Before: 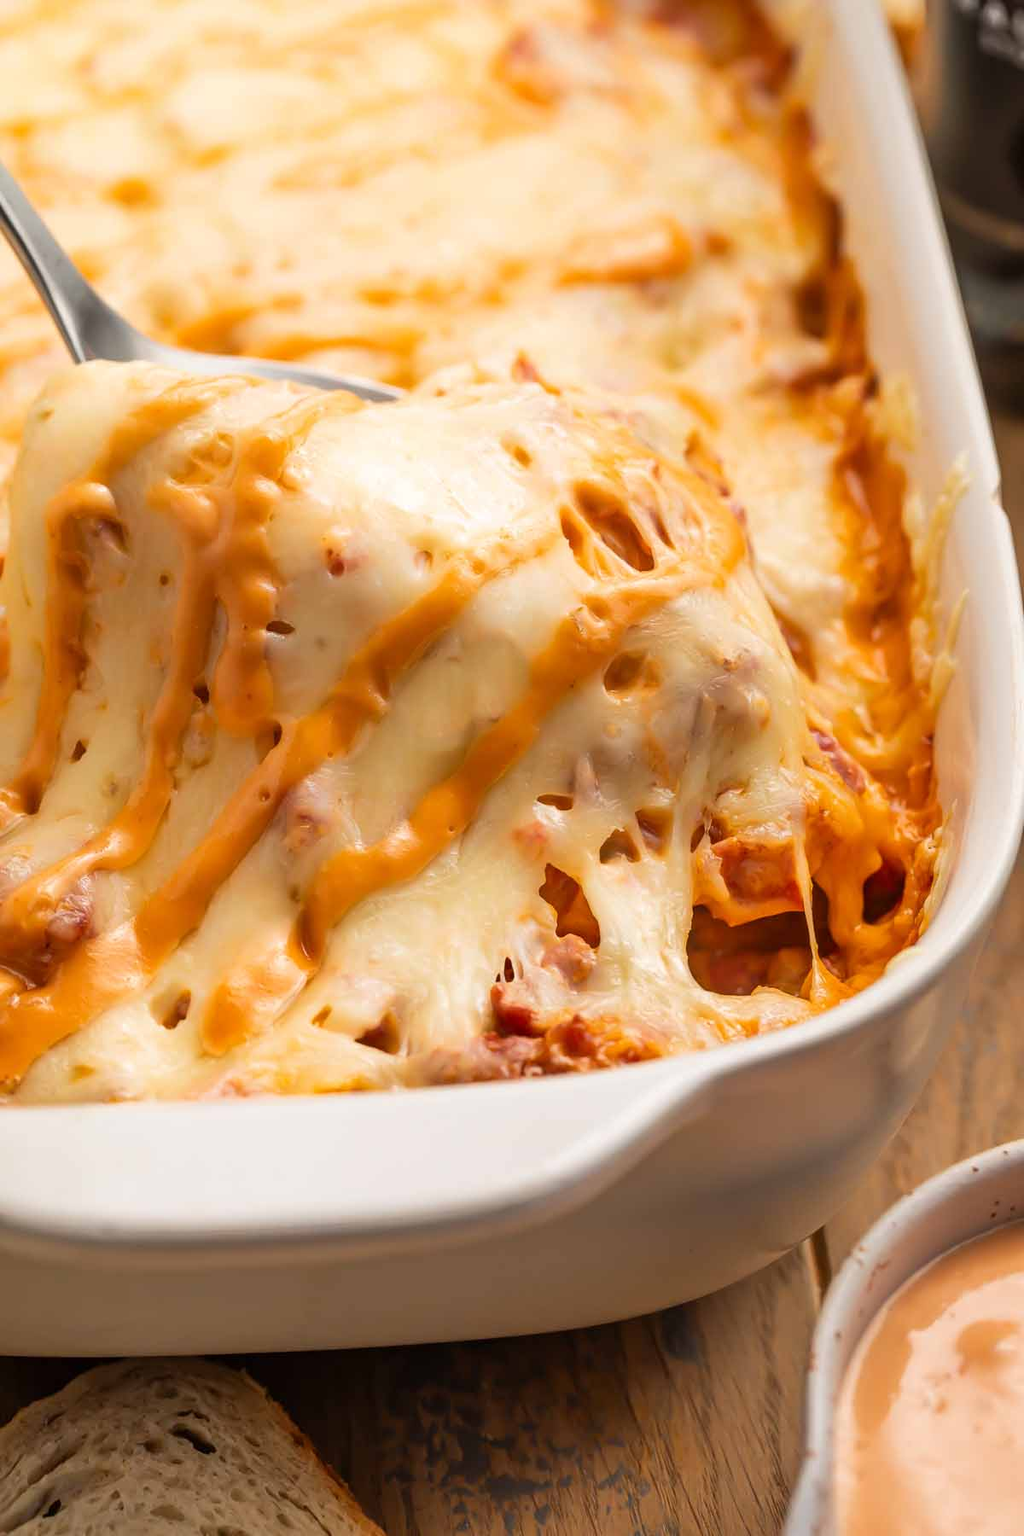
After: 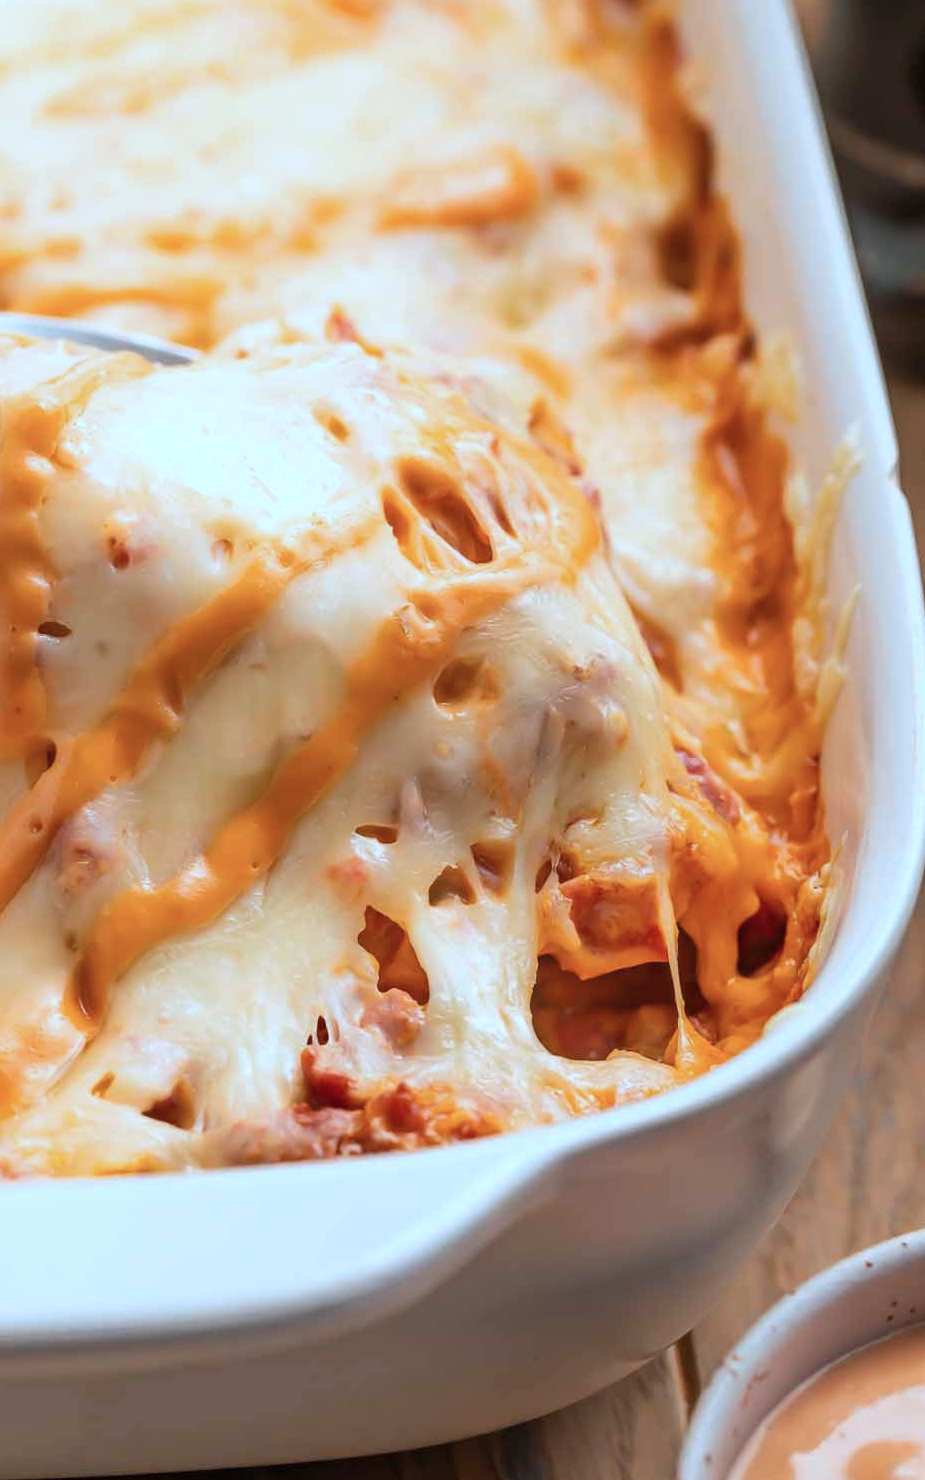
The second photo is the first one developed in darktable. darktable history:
tone equalizer: edges refinement/feathering 500, mask exposure compensation -1.26 EV, preserve details no
crop: left 22.896%, top 5.918%, bottom 11.81%
color correction: highlights a* -8.96, highlights b* -23.74
